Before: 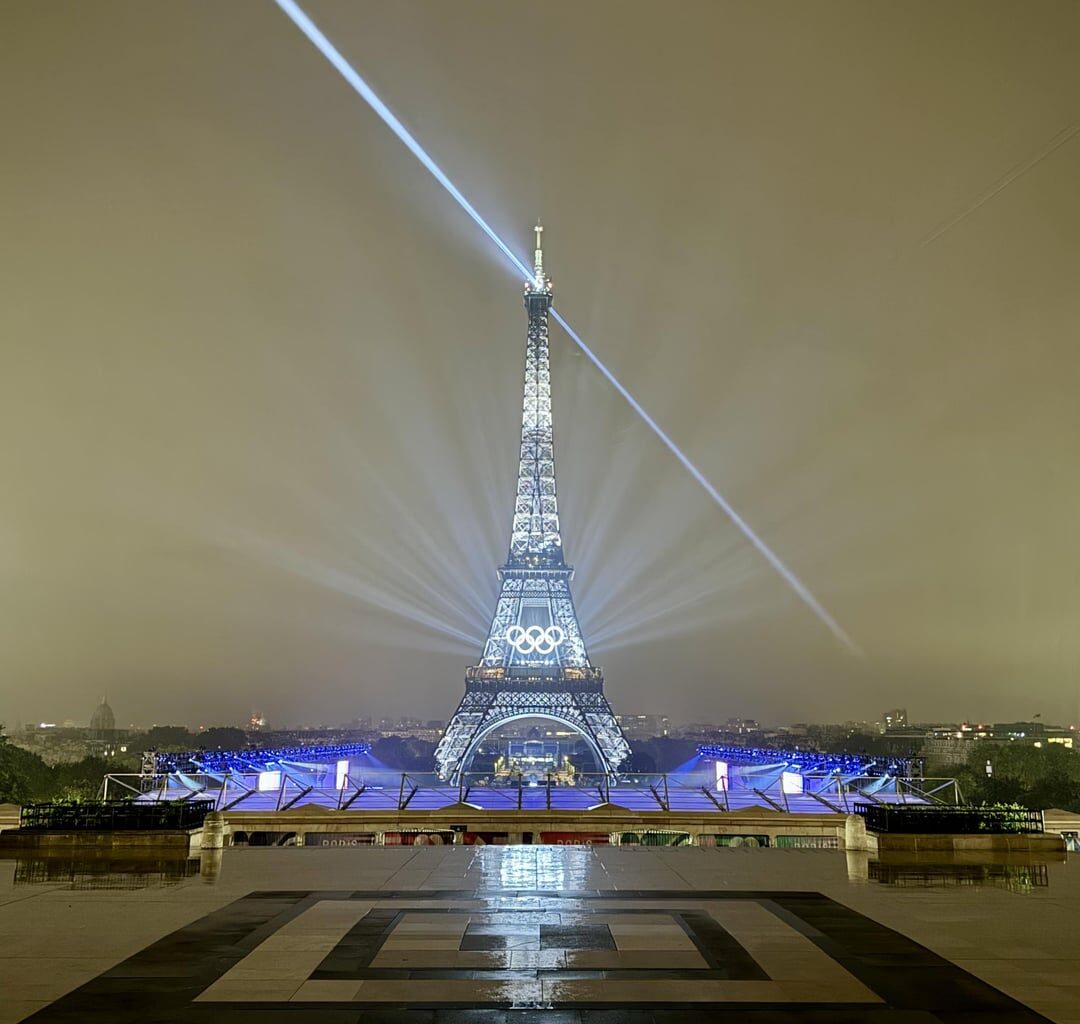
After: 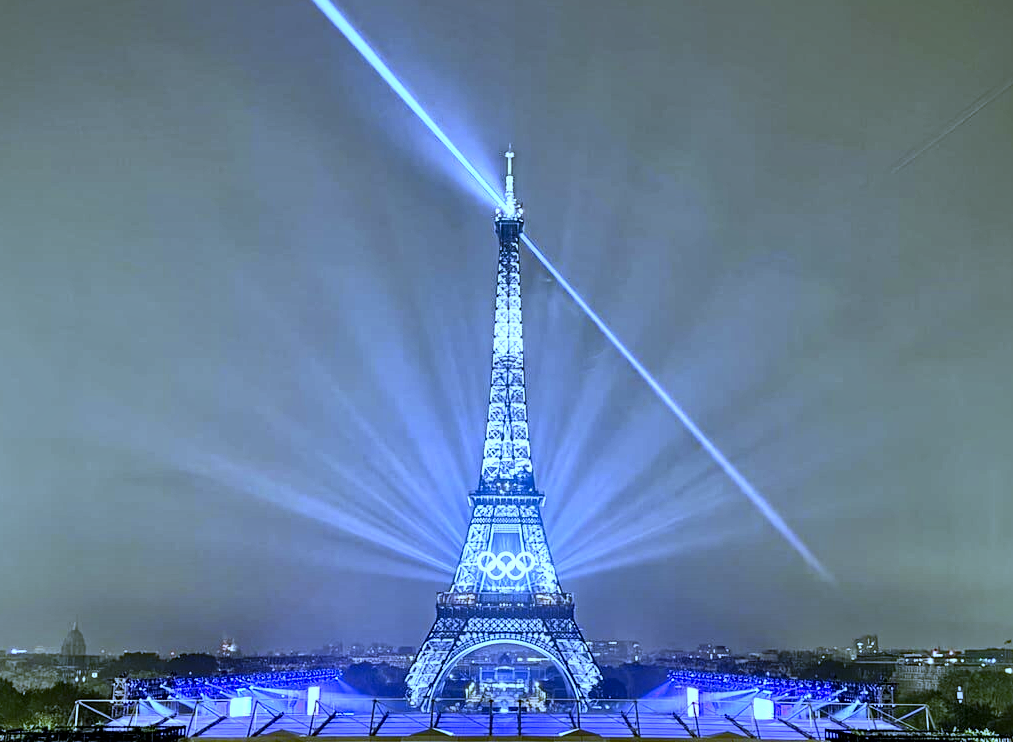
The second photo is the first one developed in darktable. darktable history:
white balance: red 0.766, blue 1.537
crop: left 2.737%, top 7.287%, right 3.421%, bottom 20.179%
haze removal: strength 0.29, distance 0.25, compatibility mode true, adaptive false
shadows and highlights: low approximation 0.01, soften with gaussian
local contrast: mode bilateral grid, contrast 20, coarseness 50, detail 171%, midtone range 0.2
